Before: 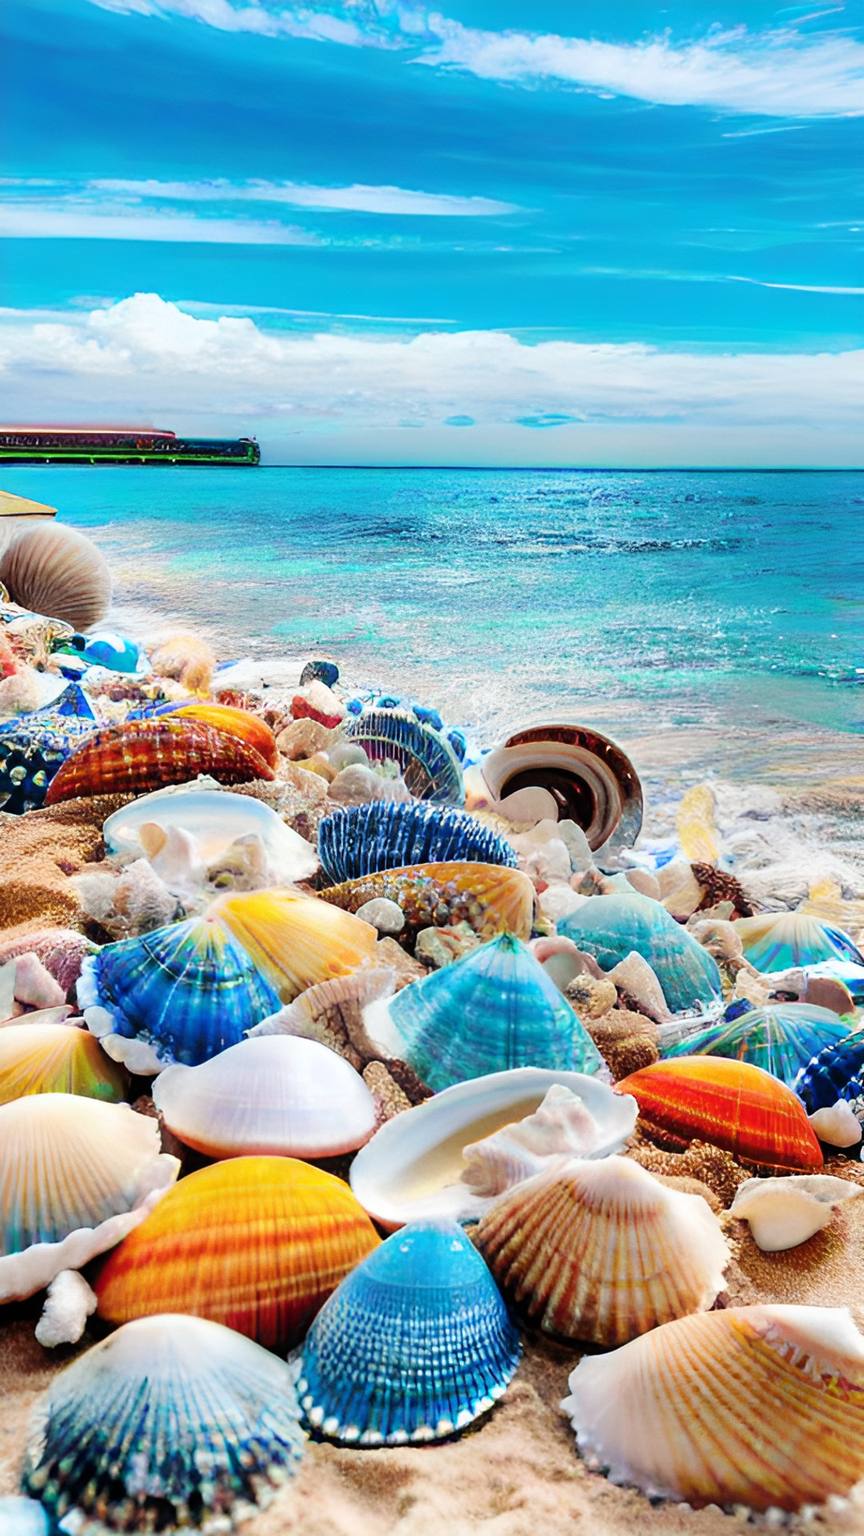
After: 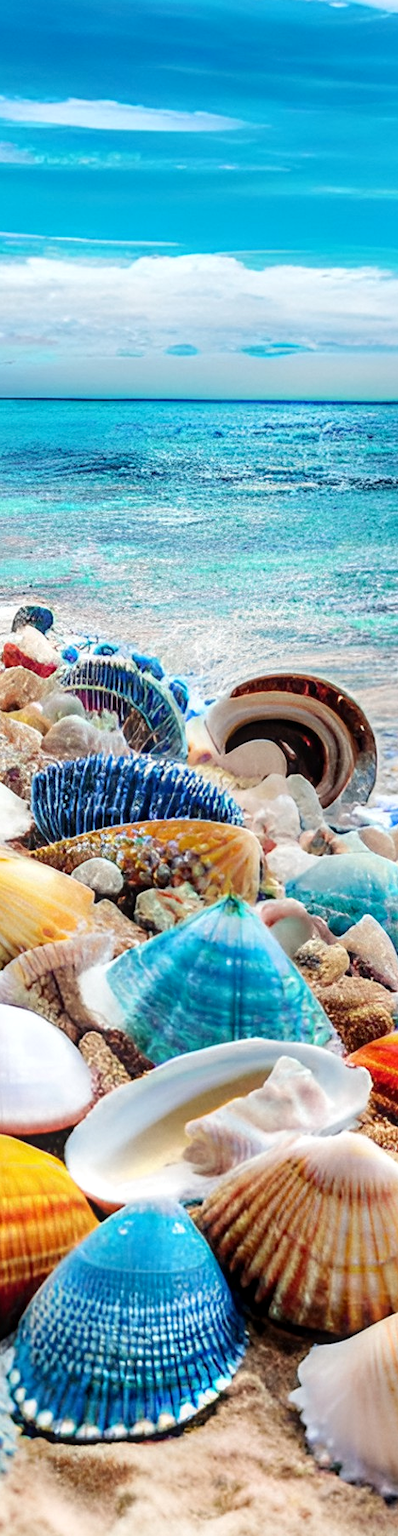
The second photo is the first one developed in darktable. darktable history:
crop: left 33.452%, top 6.025%, right 23.155%
local contrast: on, module defaults
